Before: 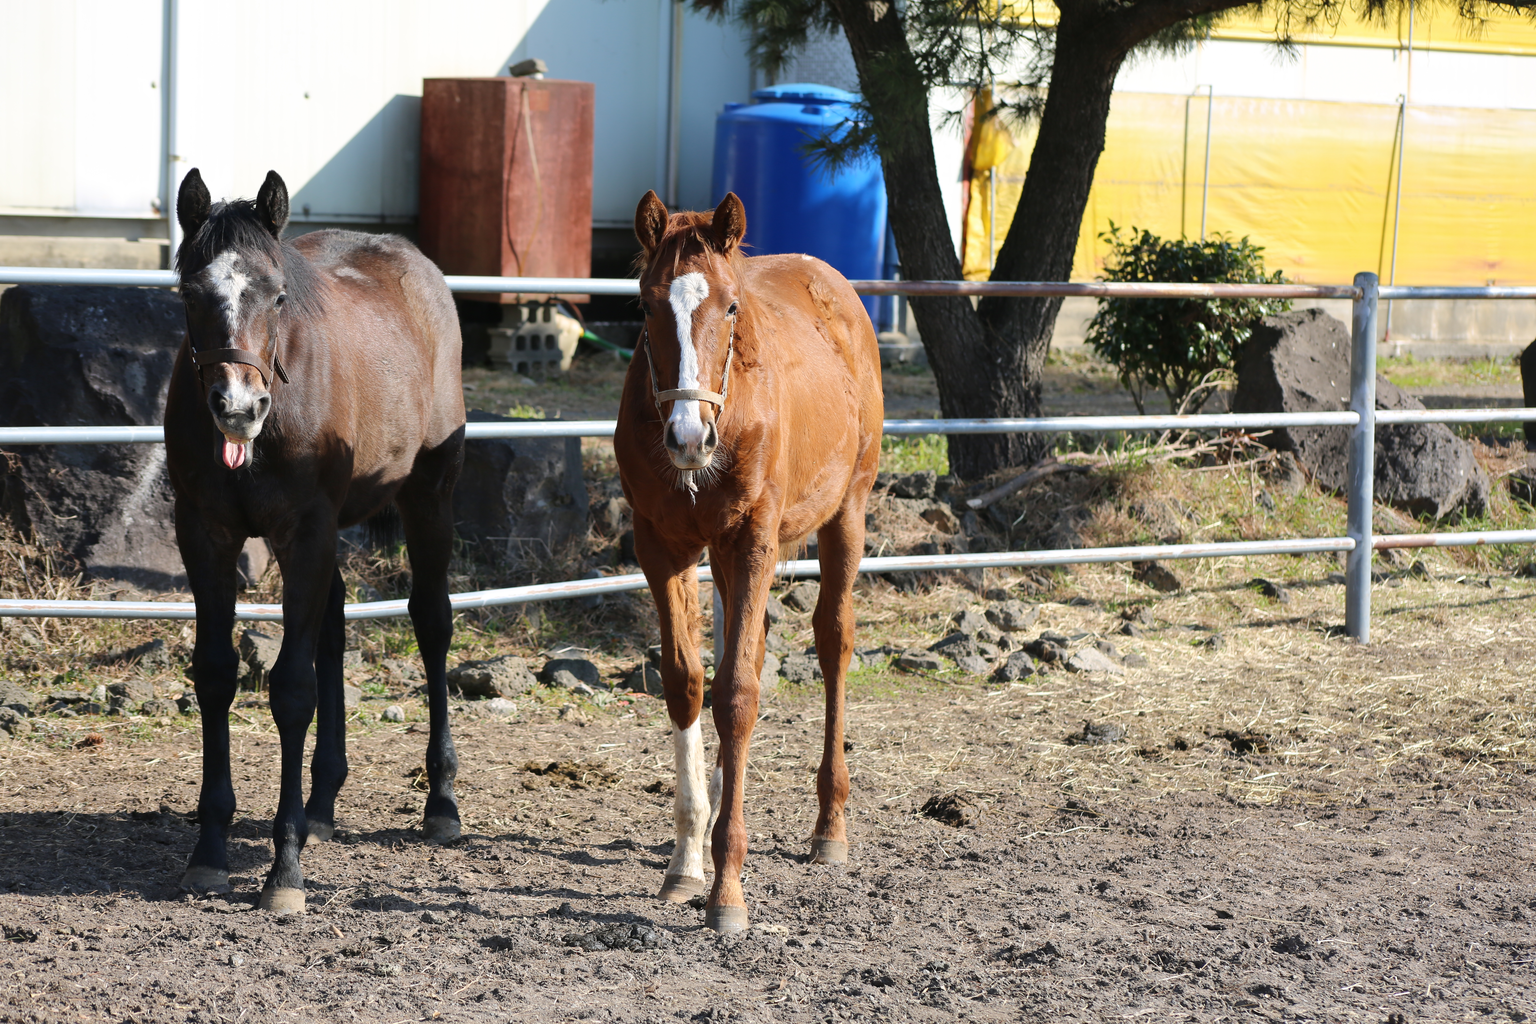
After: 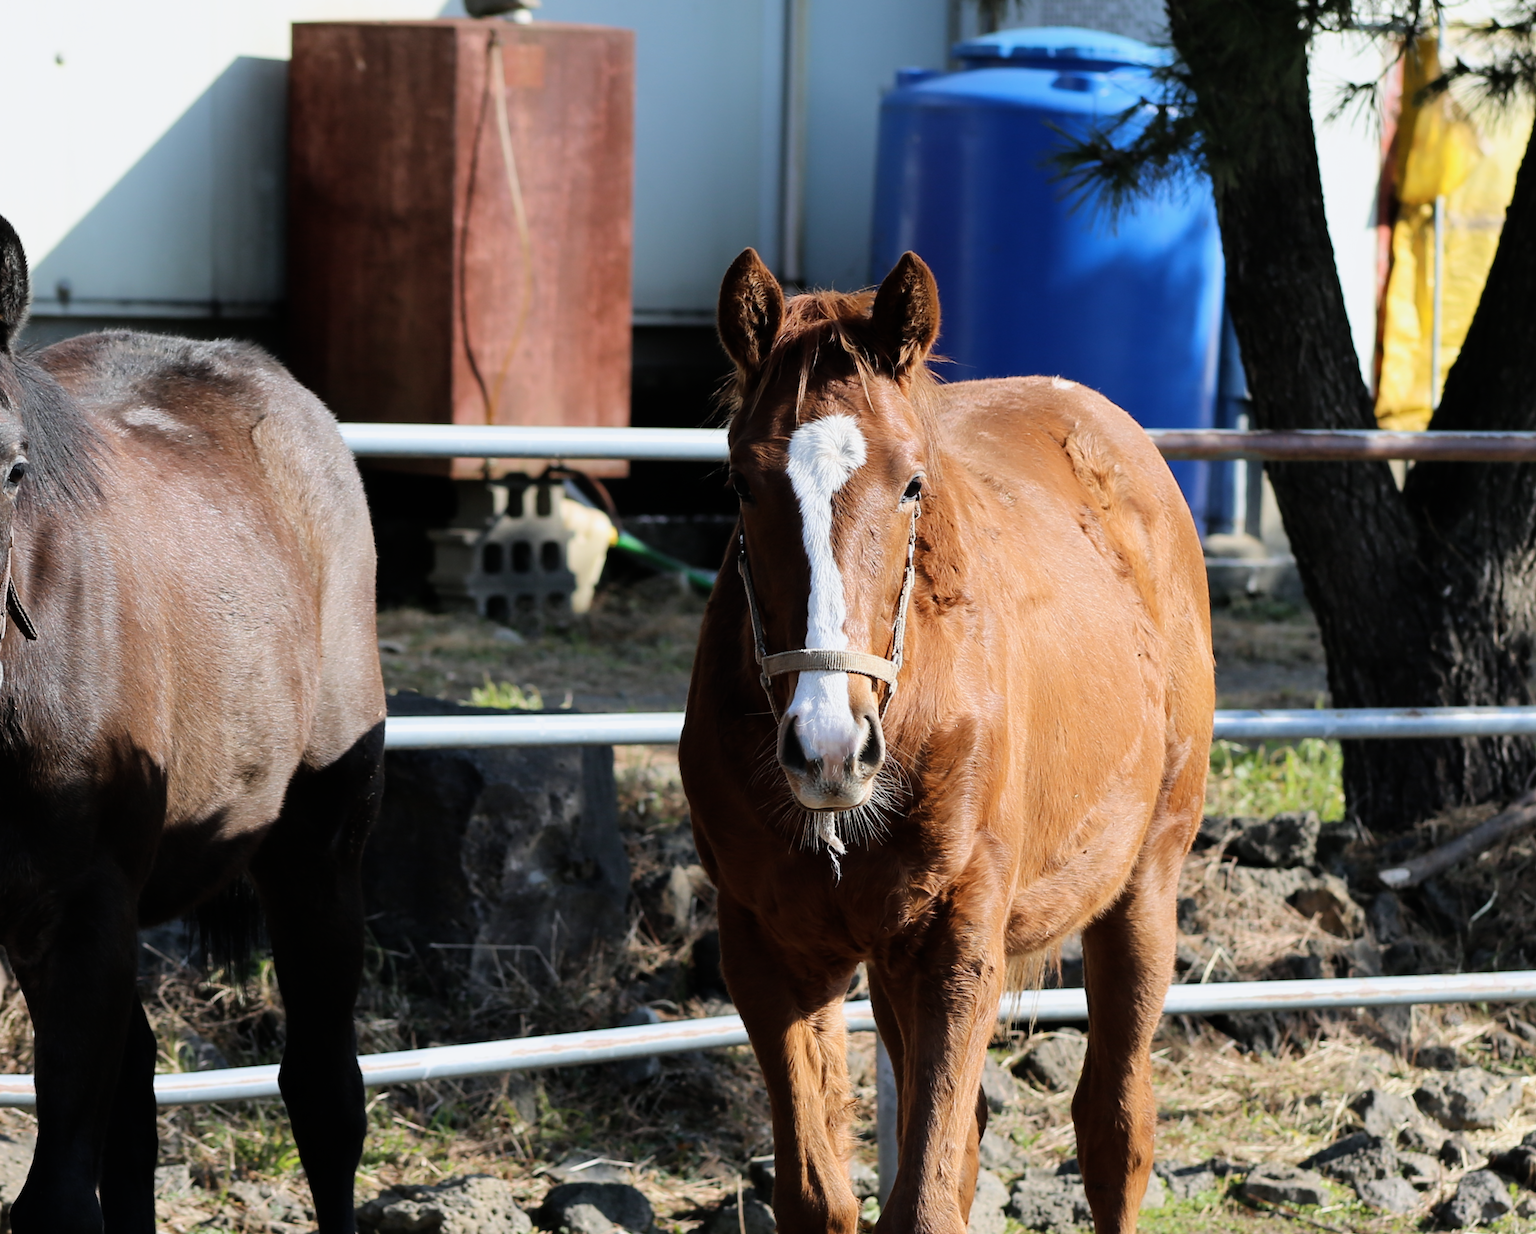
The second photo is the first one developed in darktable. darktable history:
white balance: red 0.988, blue 1.017
crop: left 17.835%, top 7.675%, right 32.881%, bottom 32.213%
tone equalizer: on, module defaults
rotate and perspective: lens shift (vertical) 0.048, lens shift (horizontal) -0.024, automatic cropping off
filmic rgb: black relative exposure -8.07 EV, white relative exposure 3 EV, hardness 5.35, contrast 1.25
